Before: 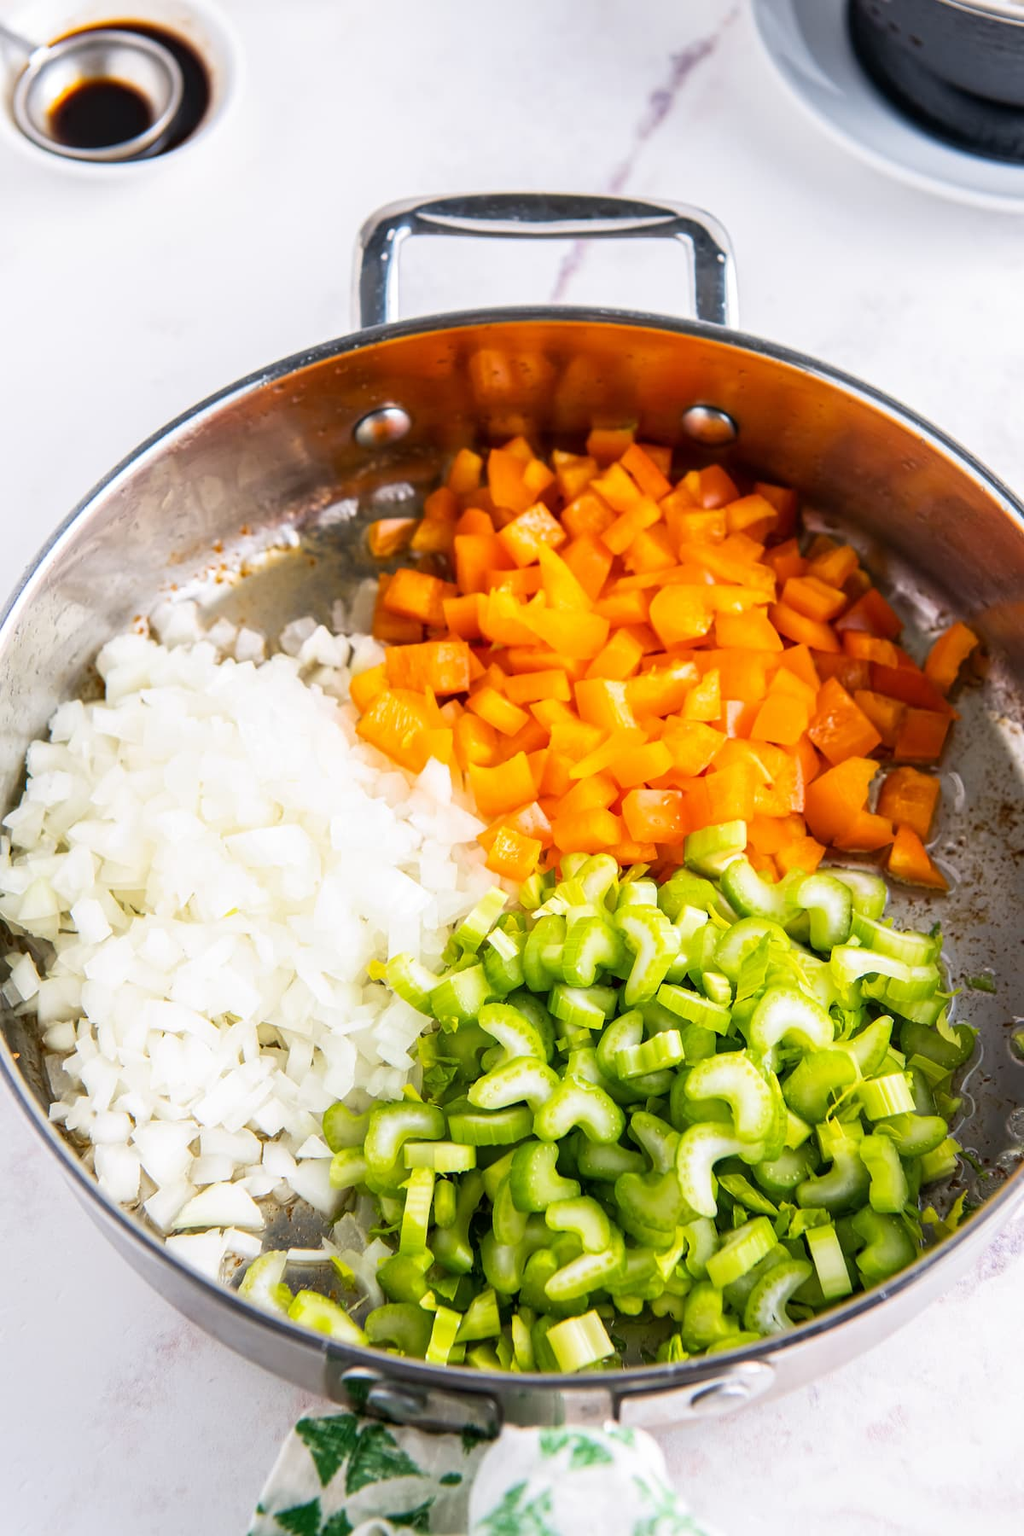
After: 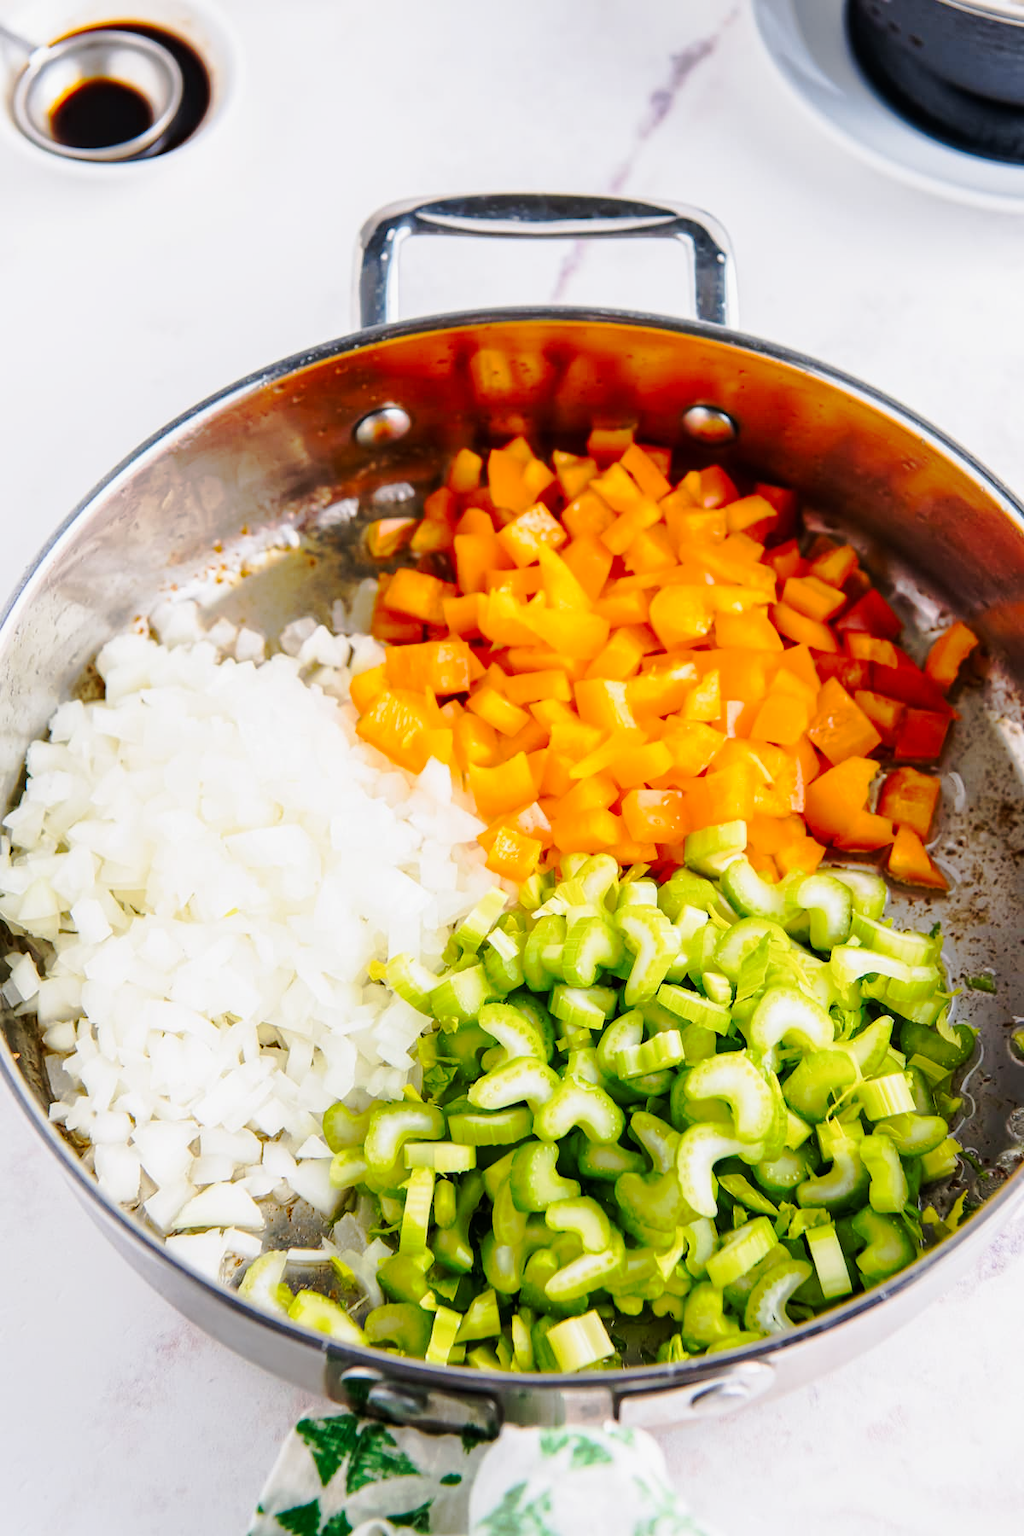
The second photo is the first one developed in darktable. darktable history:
tone curve: curves: ch0 [(0, 0) (0.104, 0.061) (0.239, 0.201) (0.327, 0.317) (0.401, 0.443) (0.489, 0.566) (0.65, 0.68) (0.832, 0.858) (1, 0.977)]; ch1 [(0, 0) (0.161, 0.092) (0.35, 0.33) (0.379, 0.401) (0.447, 0.476) (0.495, 0.499) (0.515, 0.518) (0.534, 0.557) (0.602, 0.625) (0.712, 0.706) (1, 1)]; ch2 [(0, 0) (0.359, 0.372) (0.437, 0.437) (0.502, 0.501) (0.55, 0.534) (0.592, 0.601) (0.647, 0.64) (1, 1)], preserve colors none
